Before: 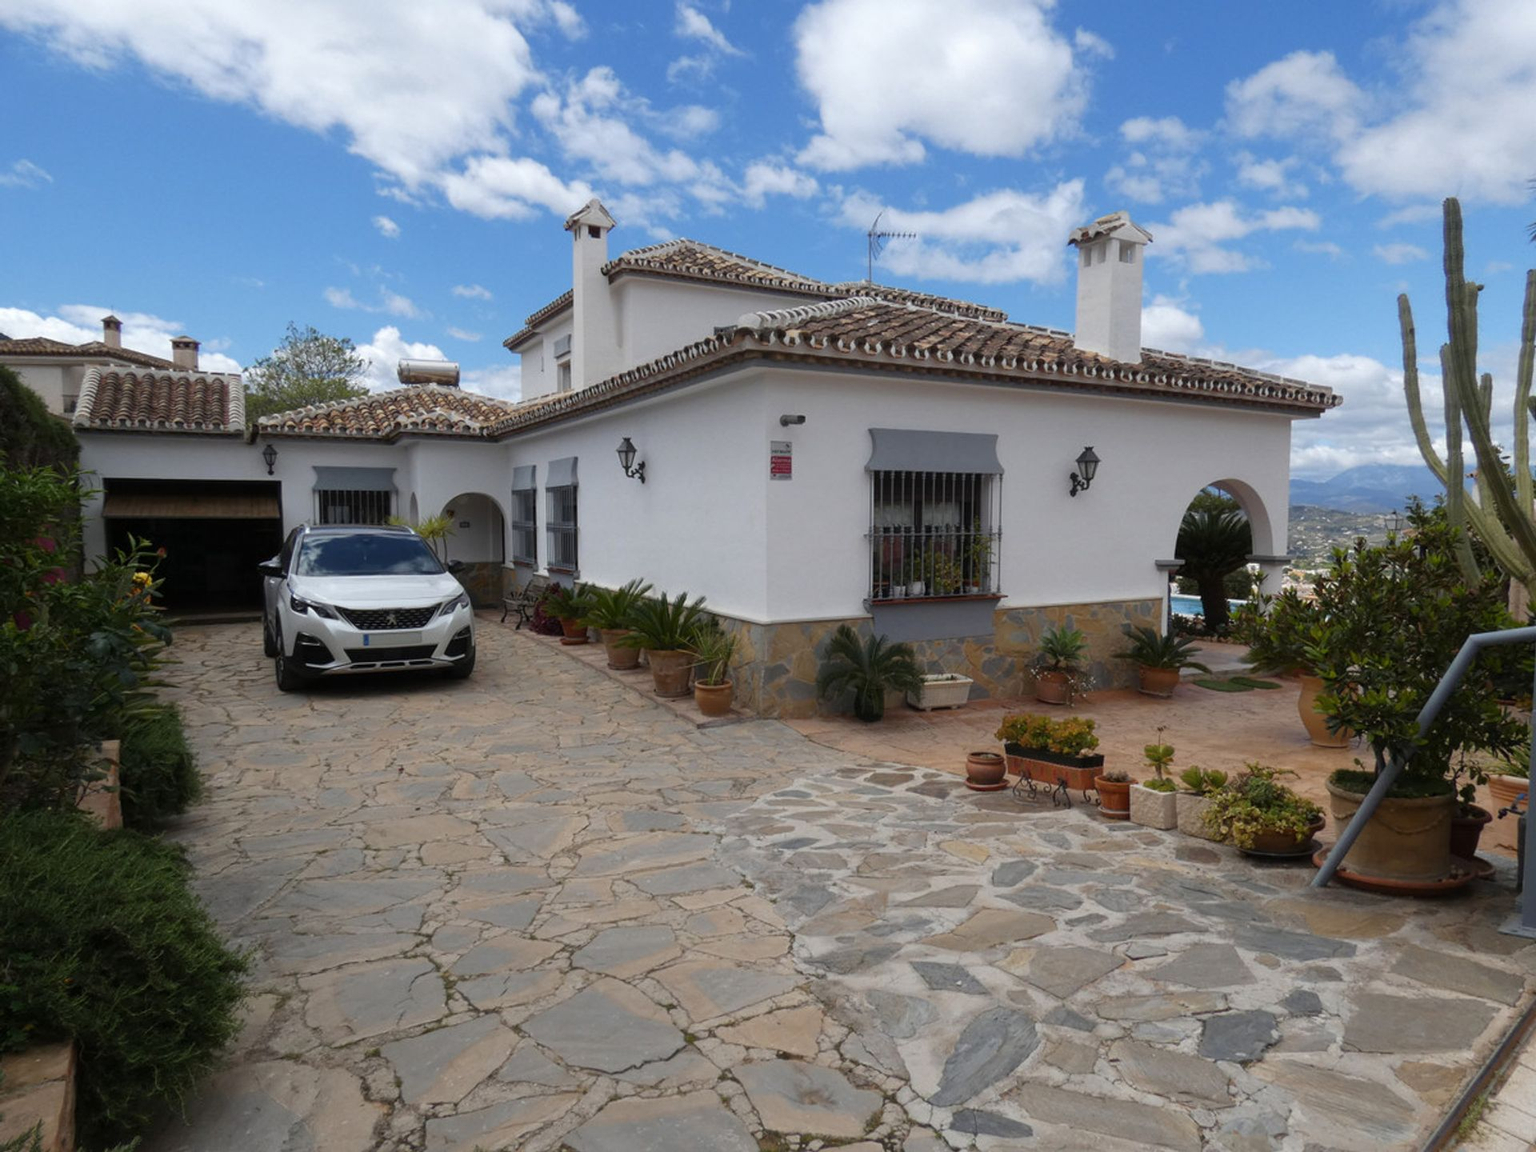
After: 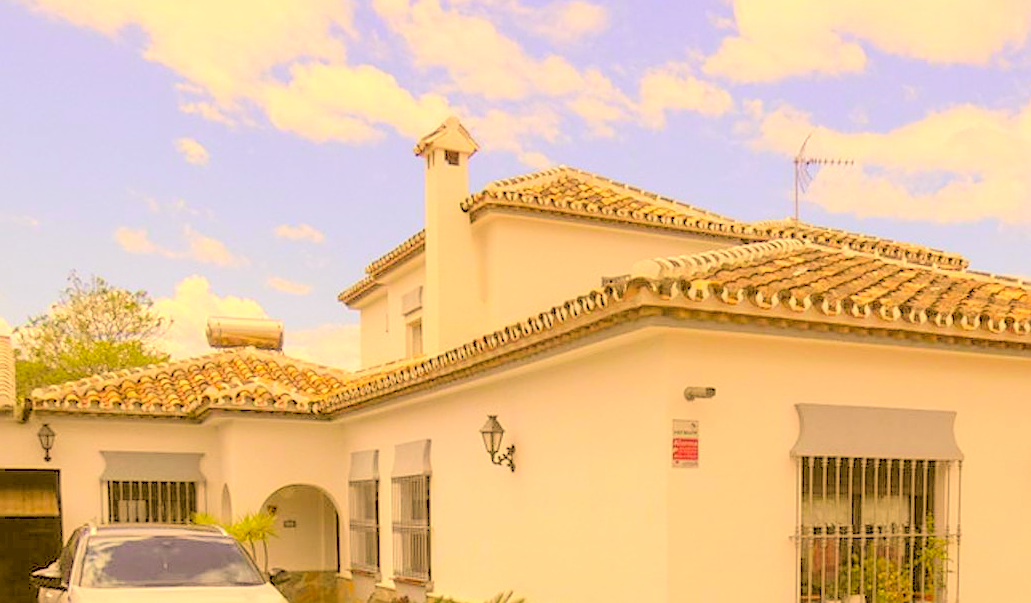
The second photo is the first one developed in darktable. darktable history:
color correction: highlights a* 10.92, highlights b* 30.64, shadows a* 2.61, shadows b* 18.16, saturation 1.74
local contrast: on, module defaults
crop: left 15.188%, top 9.174%, right 31.102%, bottom 48.945%
sharpen: on, module defaults
contrast brightness saturation: brightness 0.997
